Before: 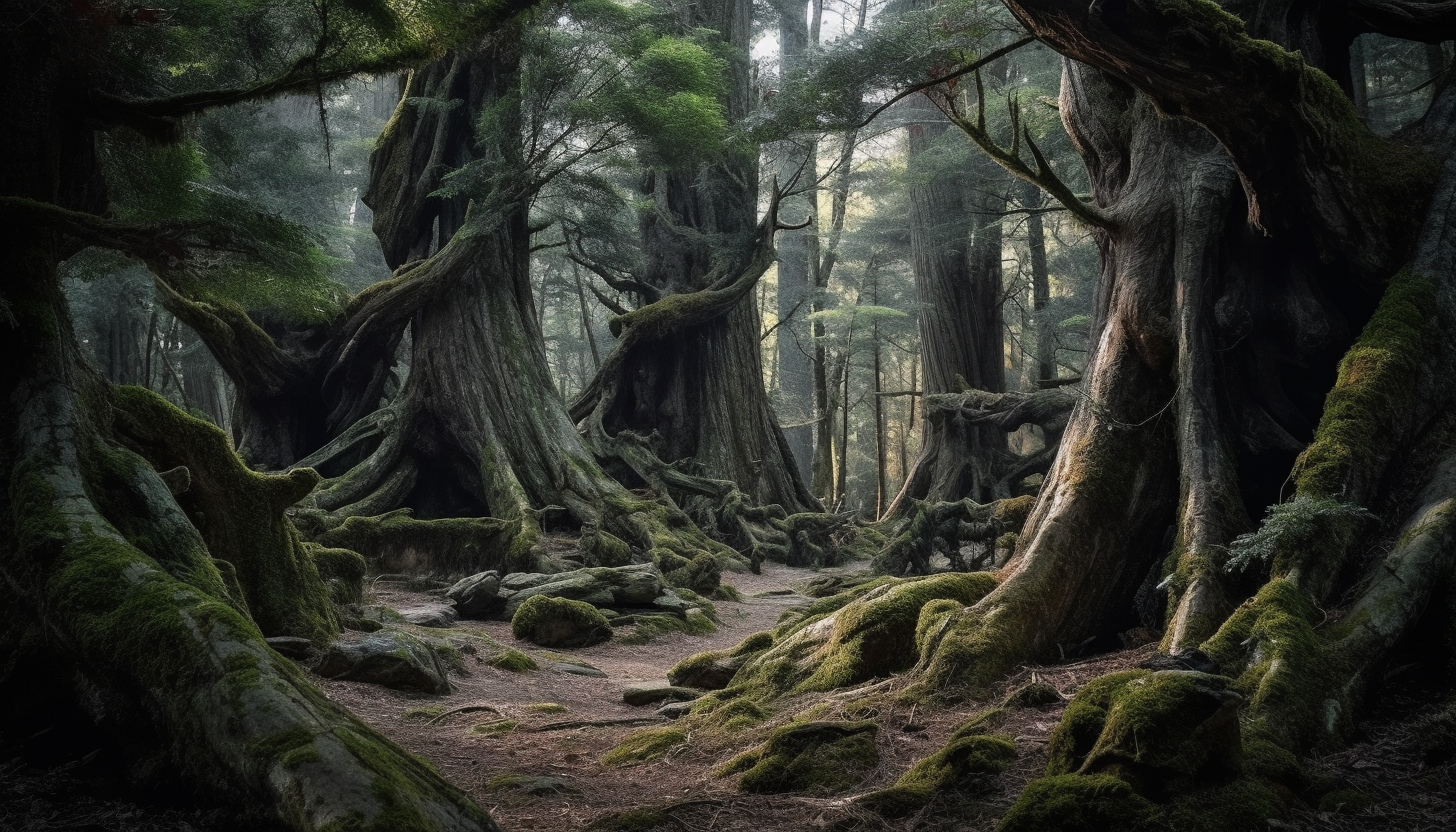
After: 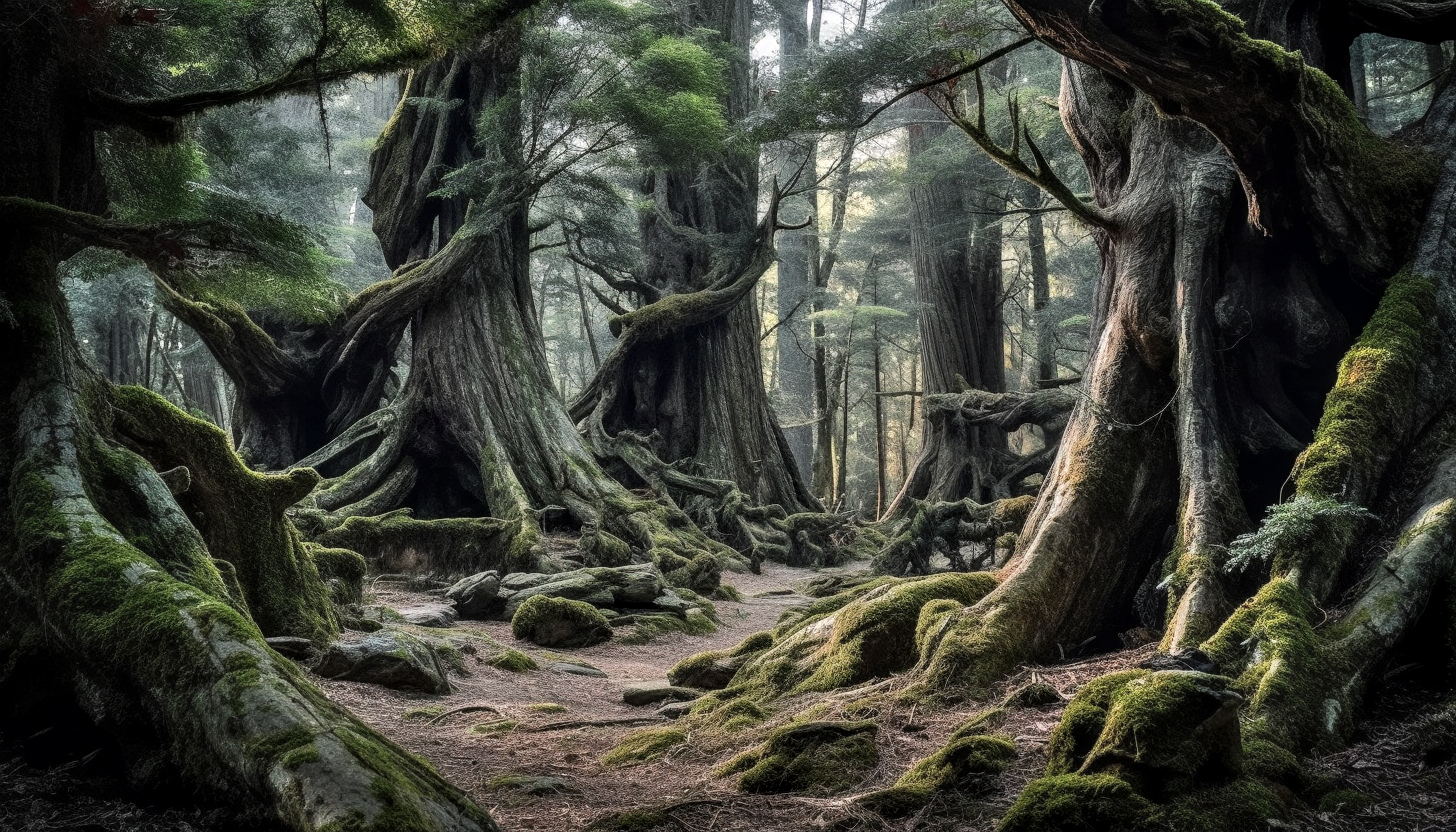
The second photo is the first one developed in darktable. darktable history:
tone equalizer: on, module defaults
local contrast: detail 130%
shadows and highlights: soften with gaussian
